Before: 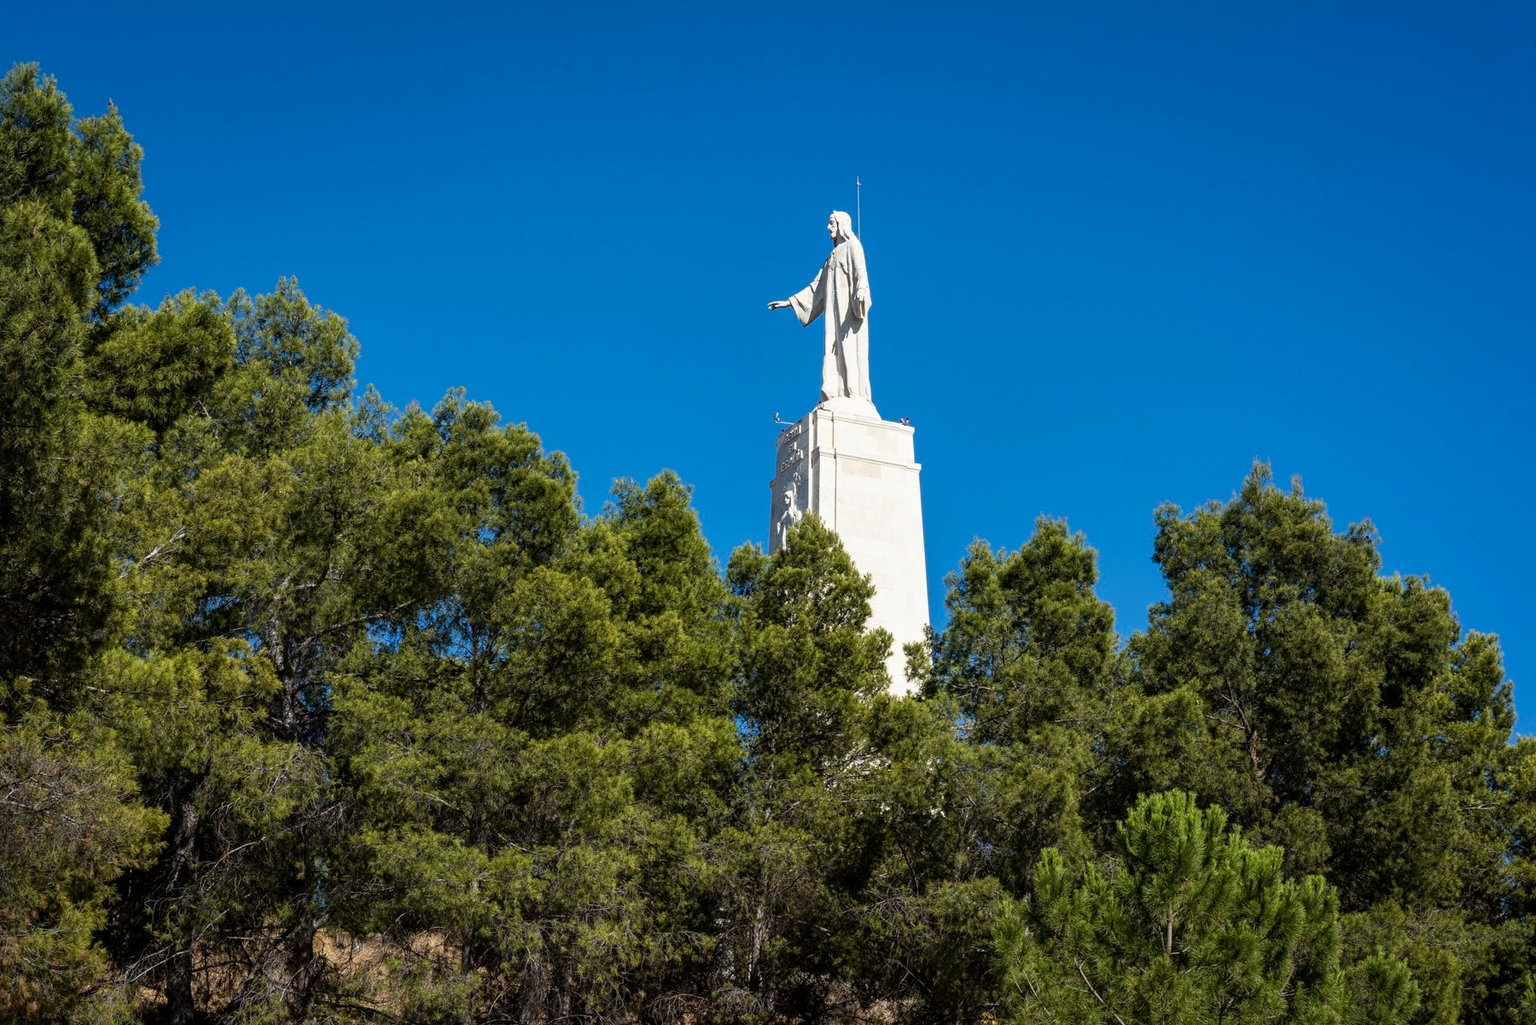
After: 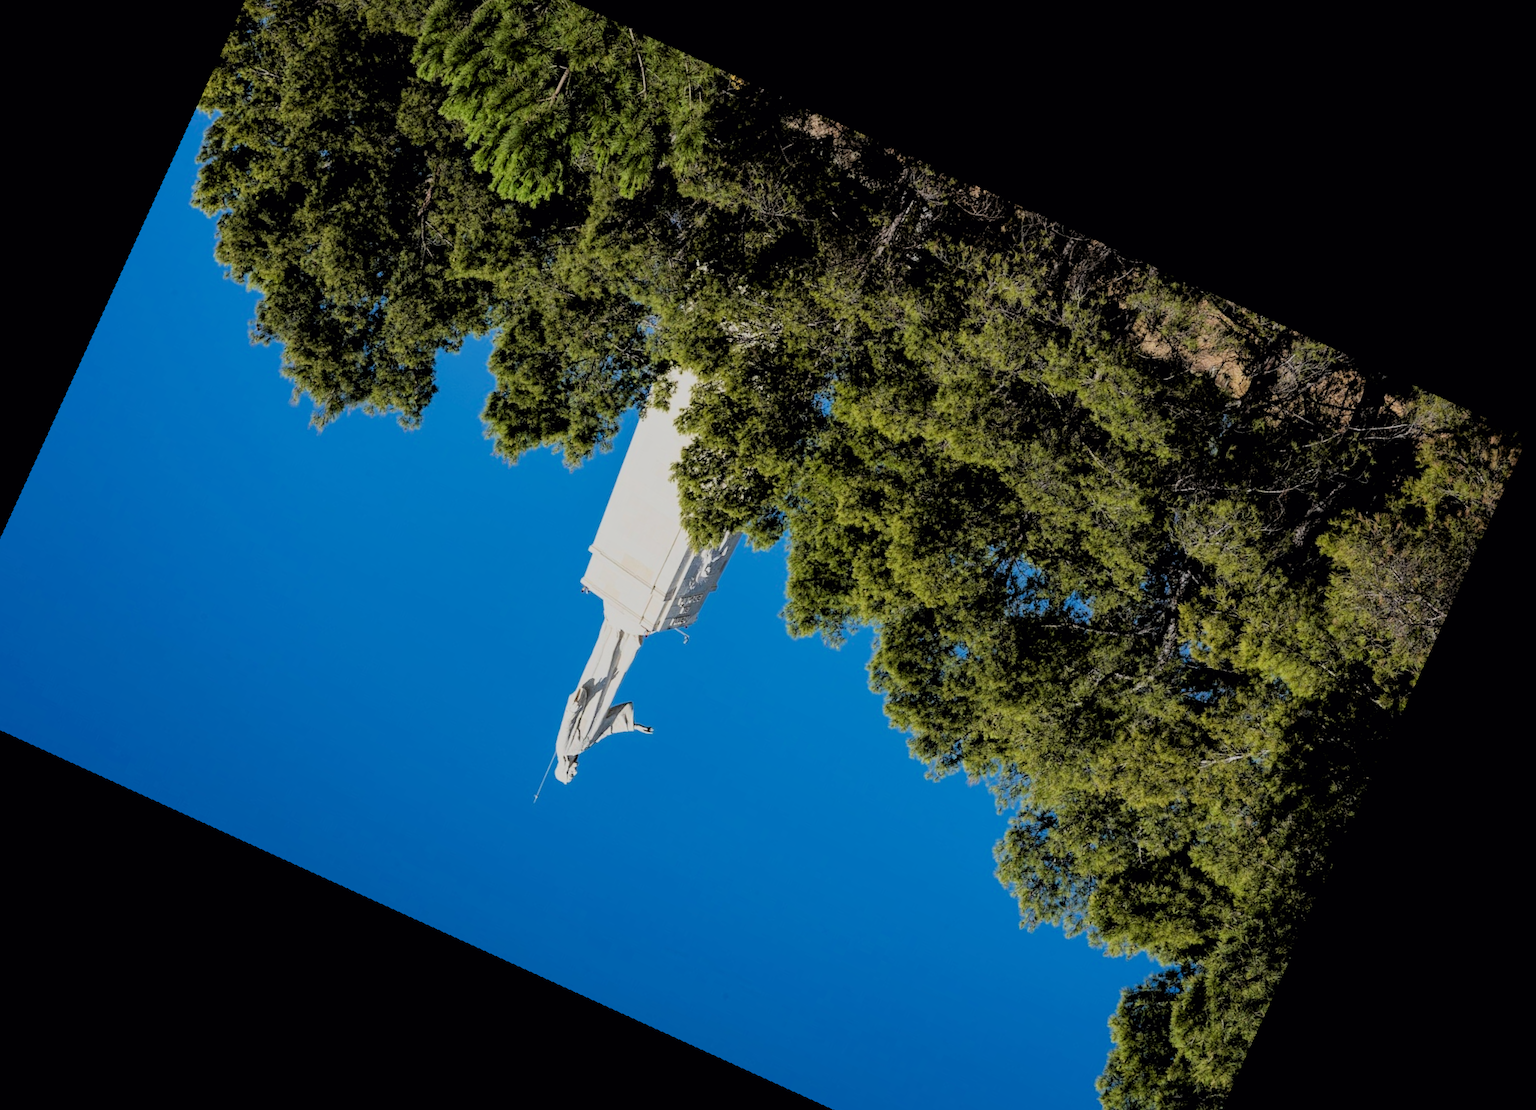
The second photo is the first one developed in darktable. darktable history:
rgb levels: levels [[0.01, 0.419, 0.839], [0, 0.5, 1], [0, 0.5, 1]]
rotate and perspective: rotation -6.83°, automatic cropping off
crop and rotate: angle 148.68°, left 9.111%, top 15.603%, right 4.588%, bottom 17.041%
filmic rgb: black relative exposure -6.15 EV, white relative exposure 6.96 EV, hardness 2.23, color science v6 (2022)
